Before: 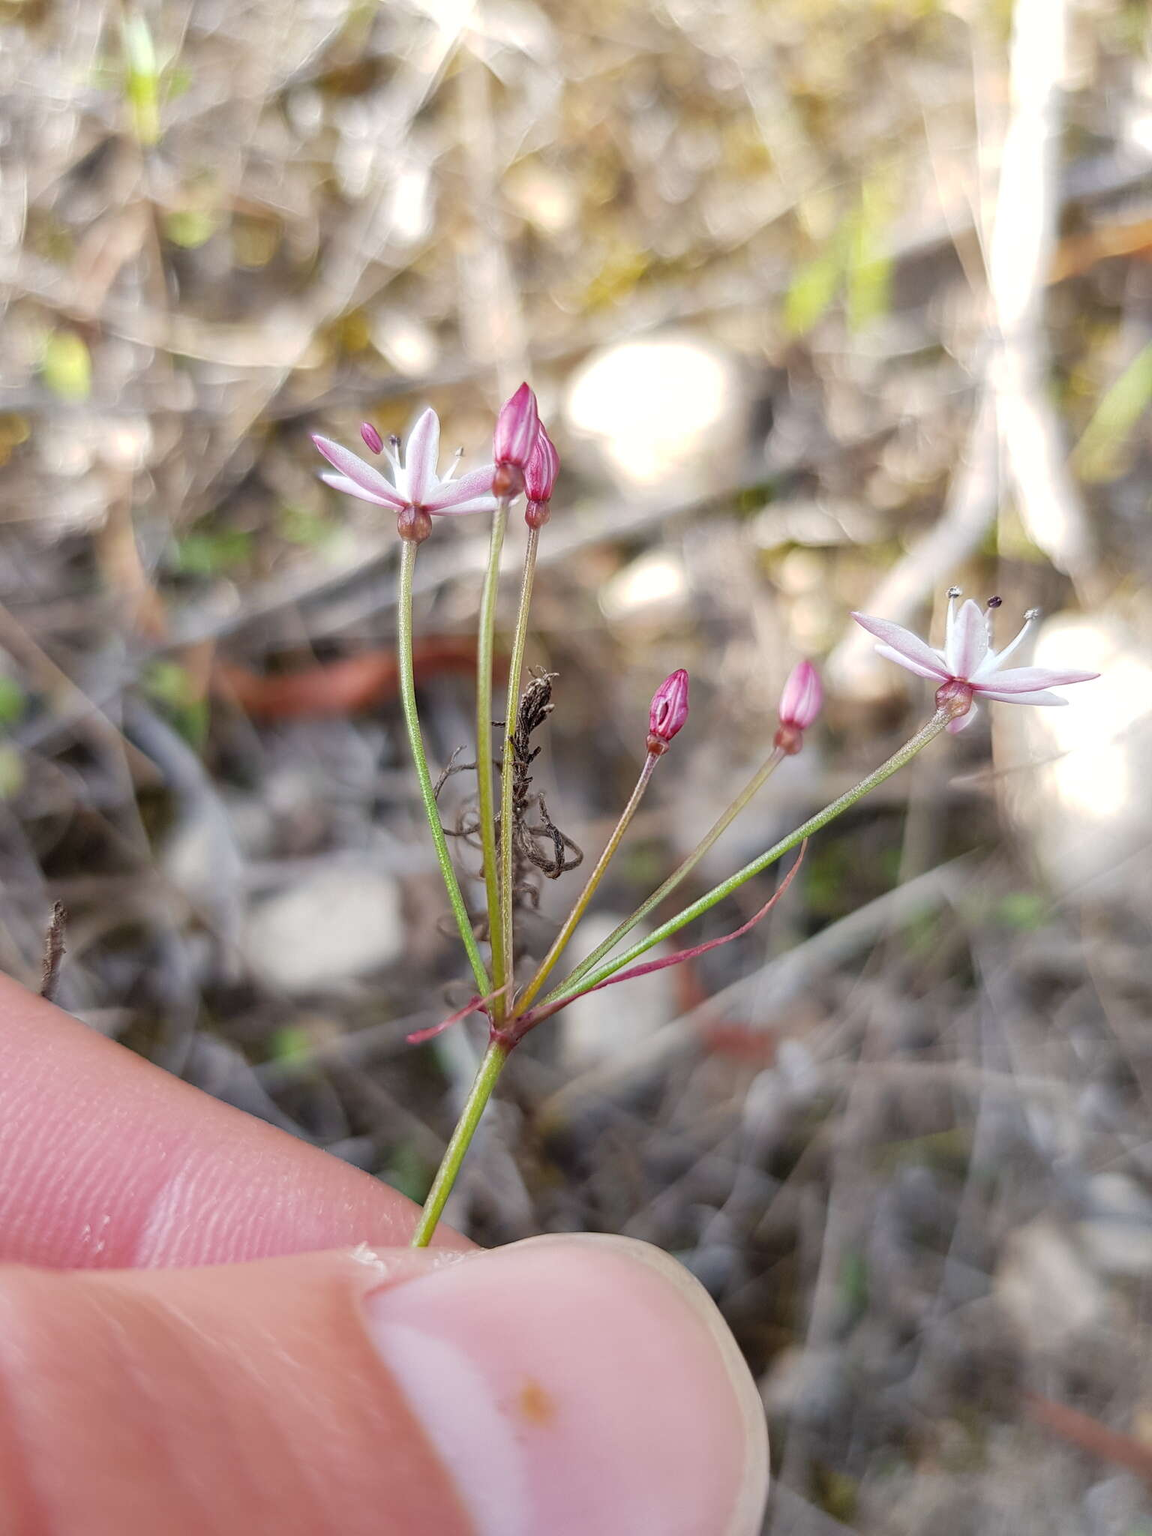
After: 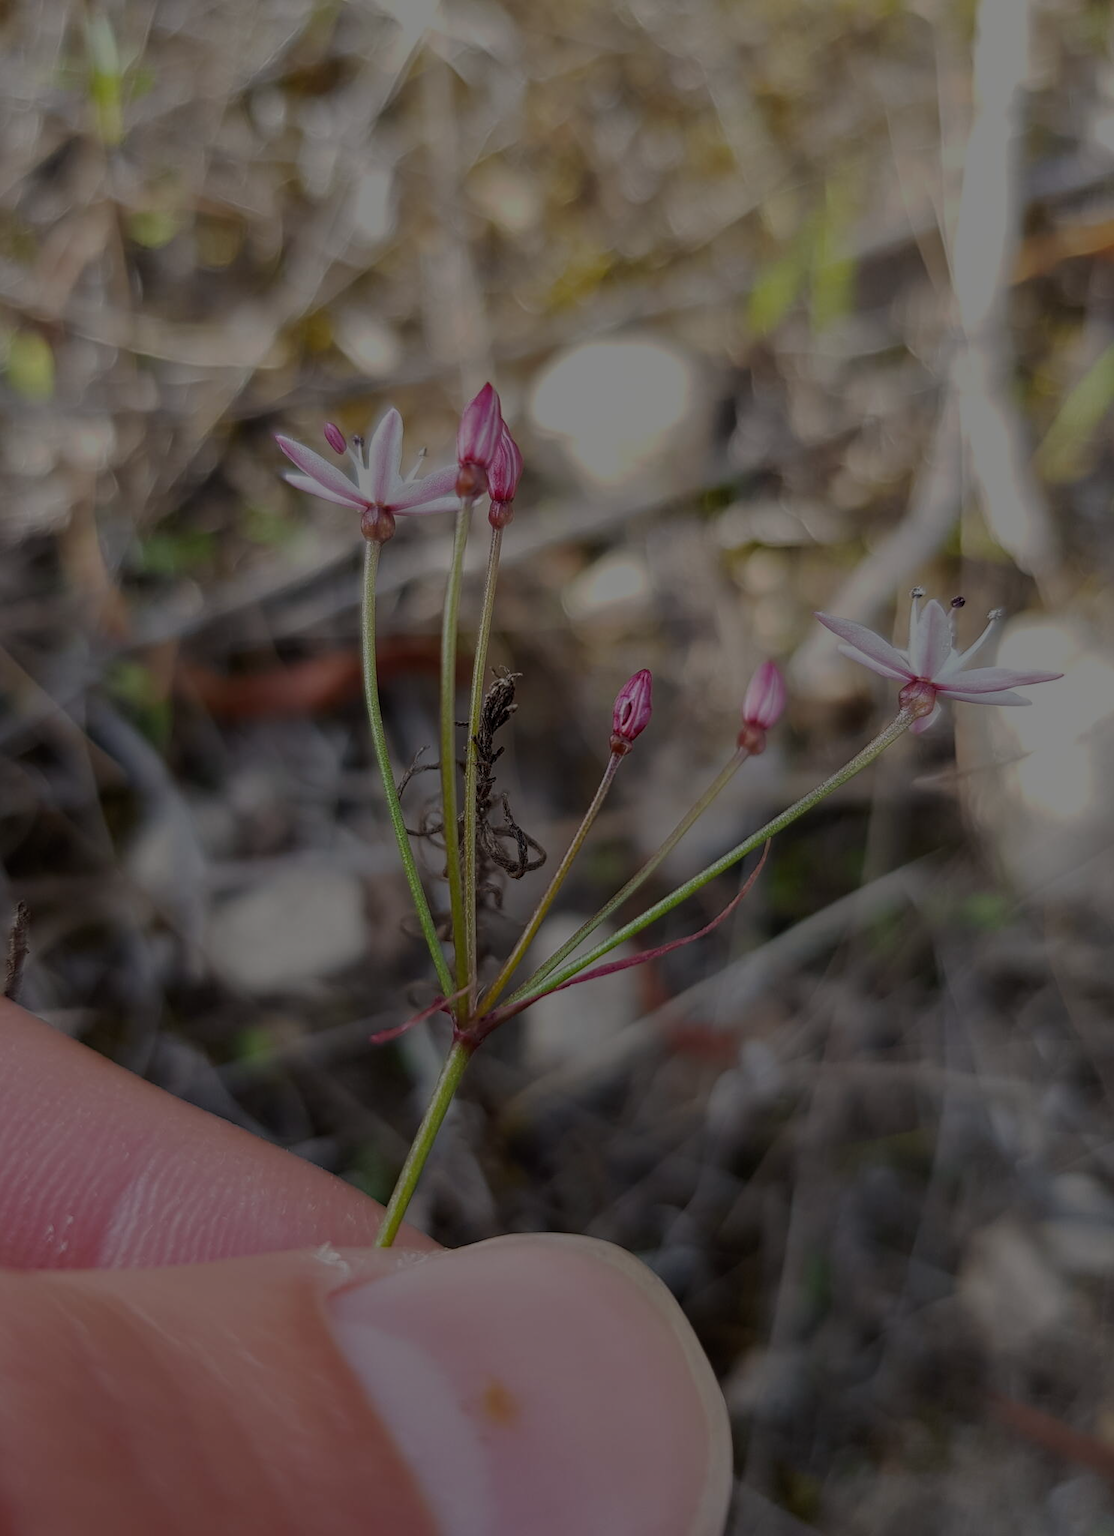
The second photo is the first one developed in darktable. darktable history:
crop and rotate: left 3.238%
shadows and highlights: shadows -20, white point adjustment -2, highlights -35
tone equalizer: -8 EV -2 EV, -7 EV -2 EV, -6 EV -2 EV, -5 EV -2 EV, -4 EV -2 EV, -3 EV -2 EV, -2 EV -2 EV, -1 EV -1.63 EV, +0 EV -2 EV
